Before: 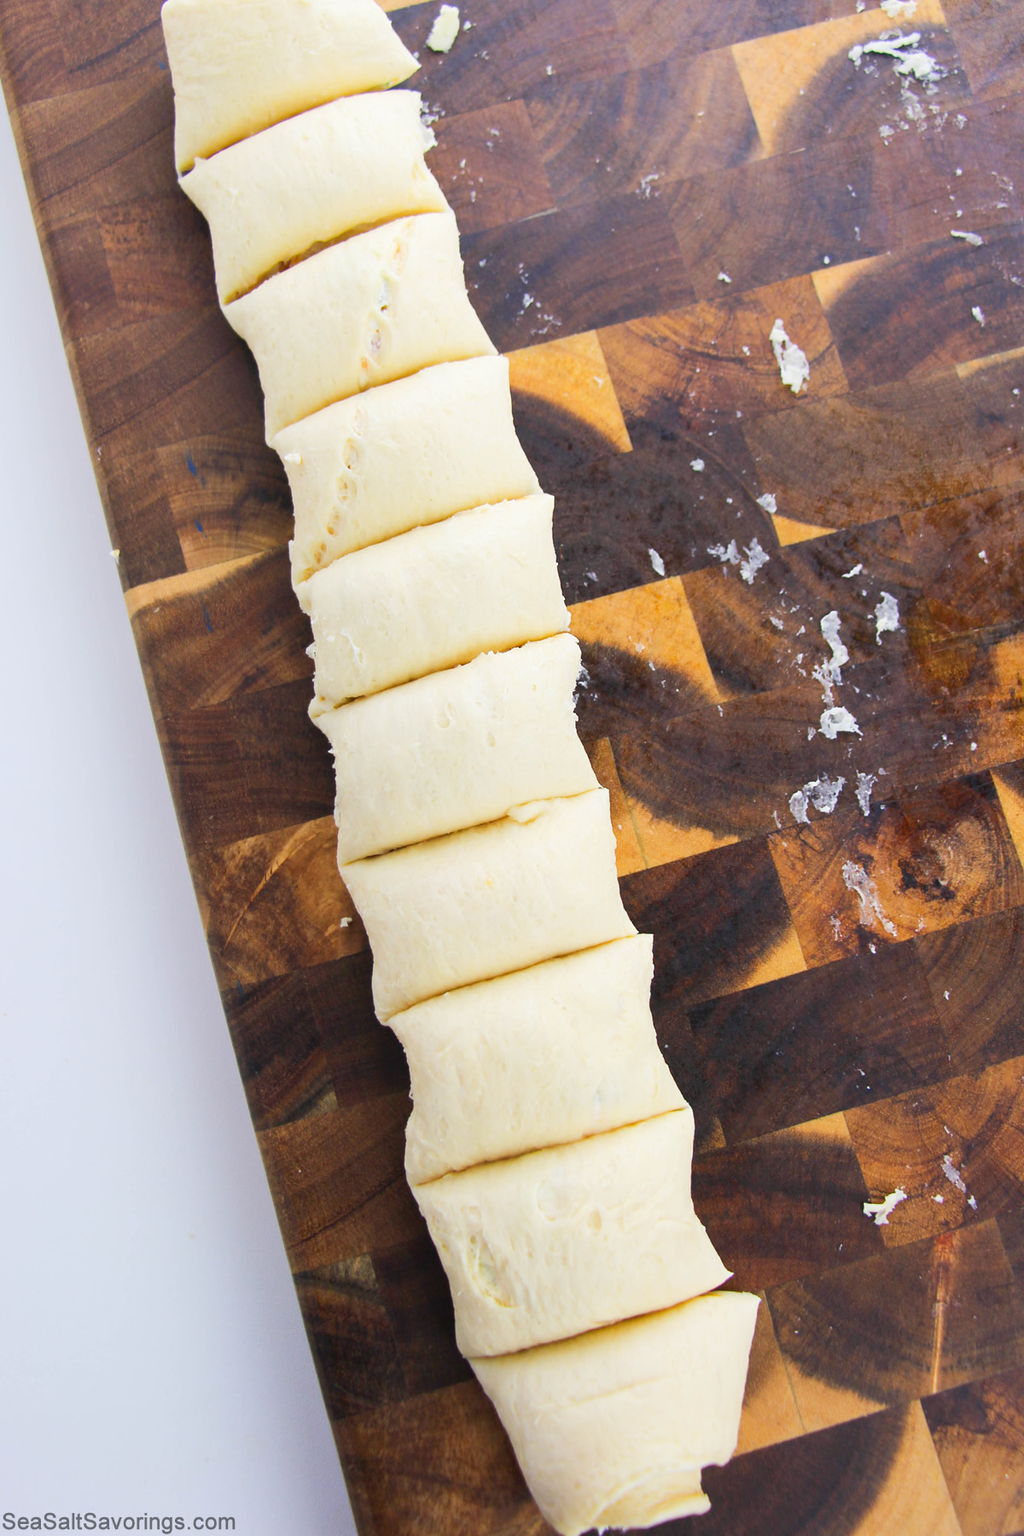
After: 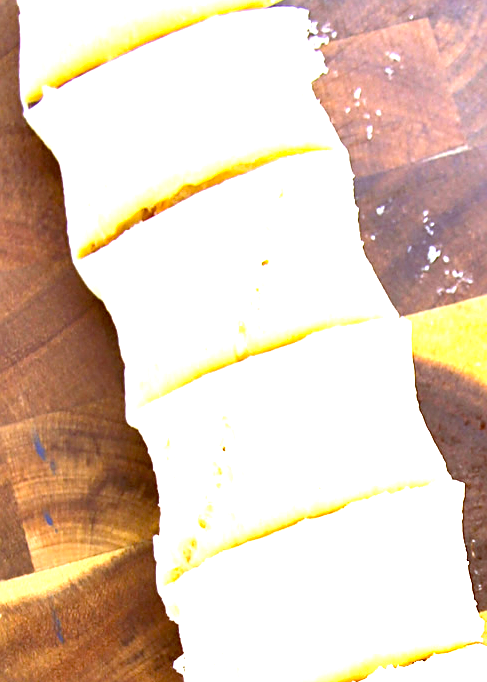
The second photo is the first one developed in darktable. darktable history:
sharpen: on, module defaults
levels: levels [0.012, 0.367, 0.697]
color balance: lift [1, 1.011, 0.999, 0.989], gamma [1.109, 1.045, 1.039, 0.955], gain [0.917, 0.936, 0.952, 1.064], contrast 2.32%, contrast fulcrum 19%, output saturation 101%
crop: left 15.452%, top 5.459%, right 43.956%, bottom 56.62%
